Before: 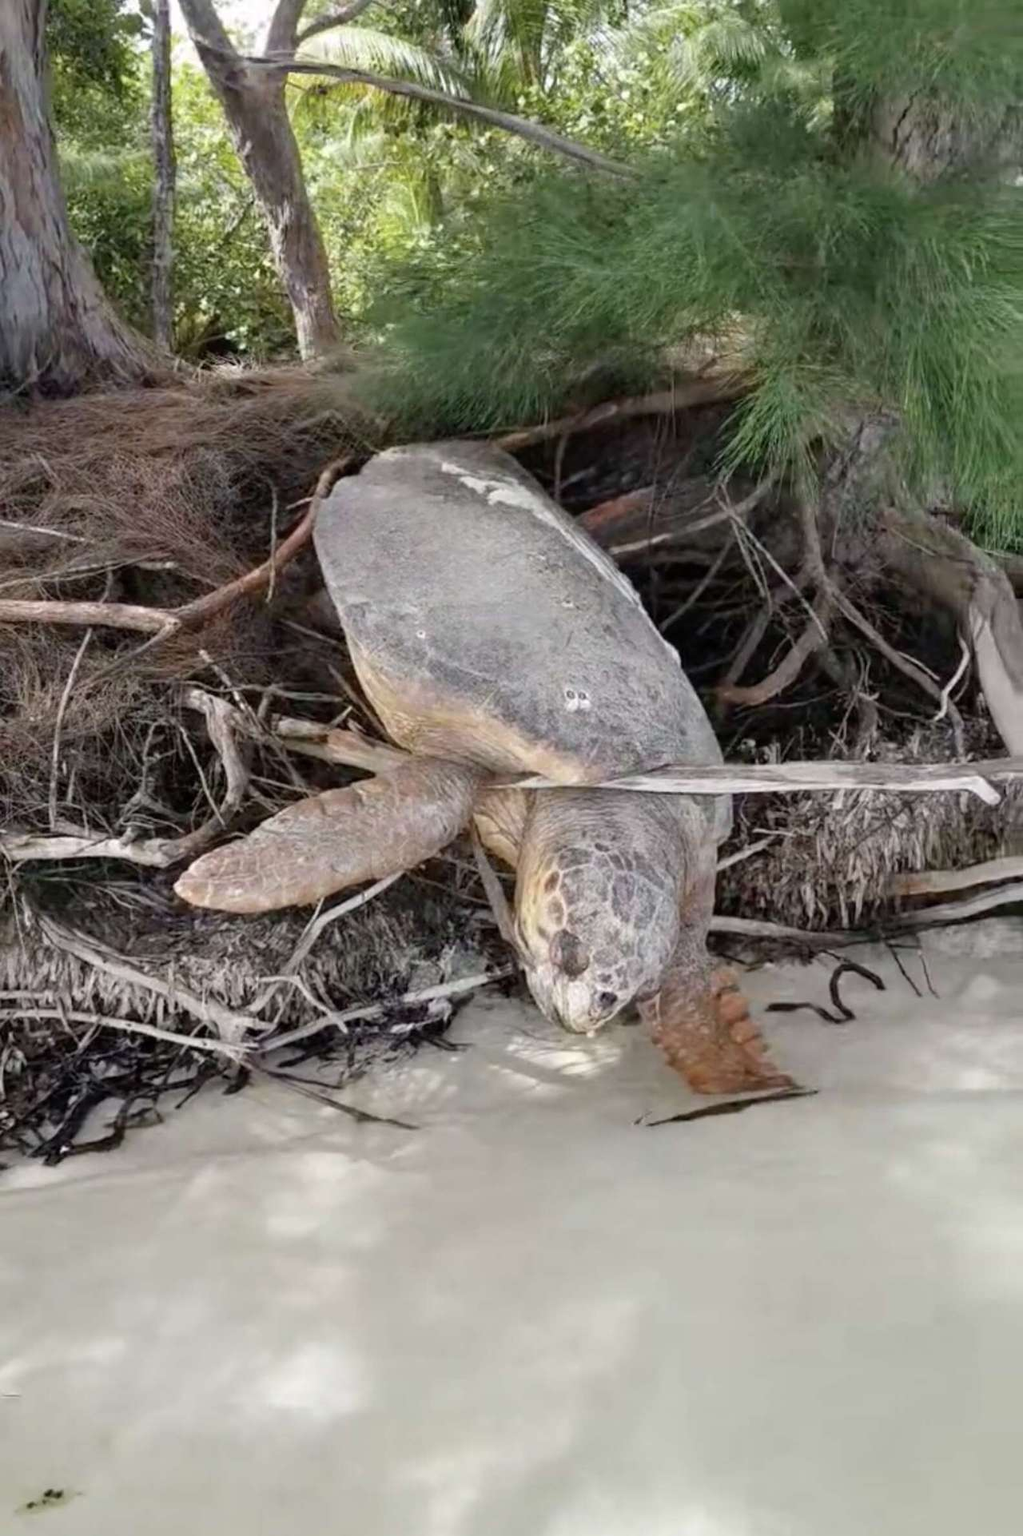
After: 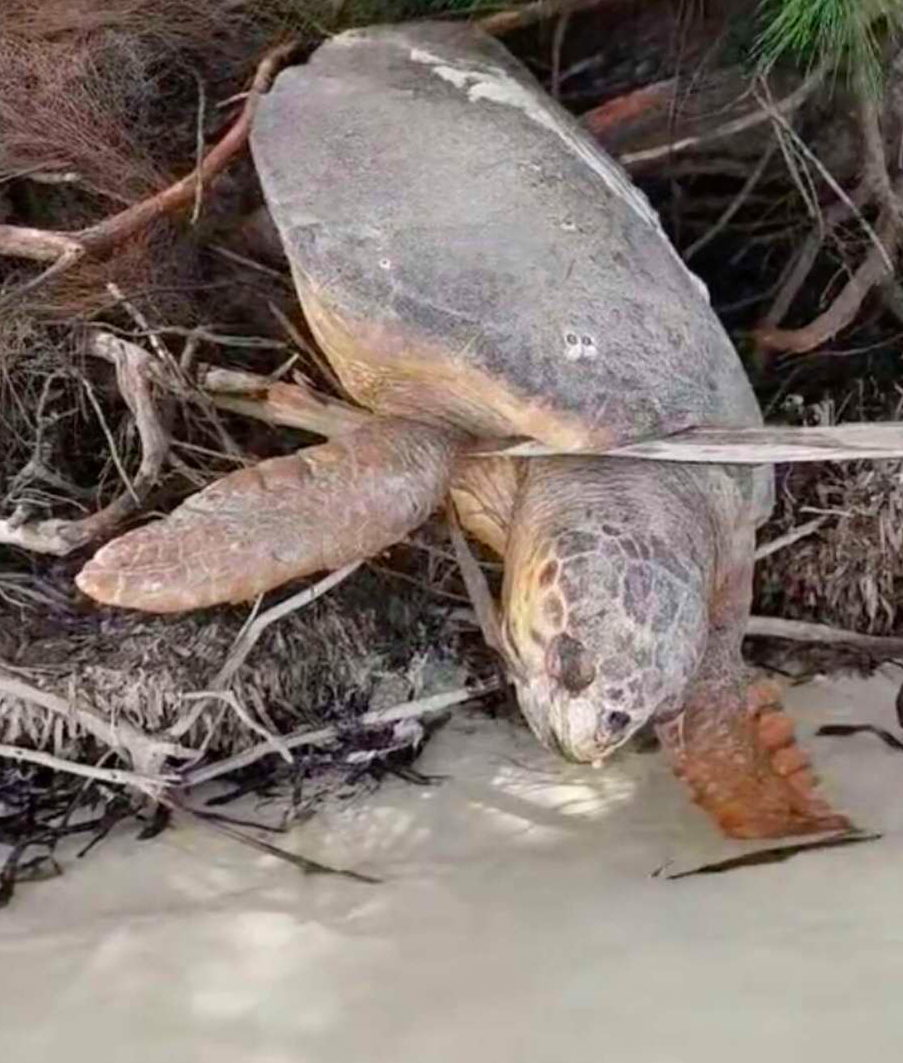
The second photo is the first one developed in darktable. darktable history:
crop: left 11.123%, top 27.61%, right 18.3%, bottom 17.034%
color contrast: green-magenta contrast 1.2, blue-yellow contrast 1.2
